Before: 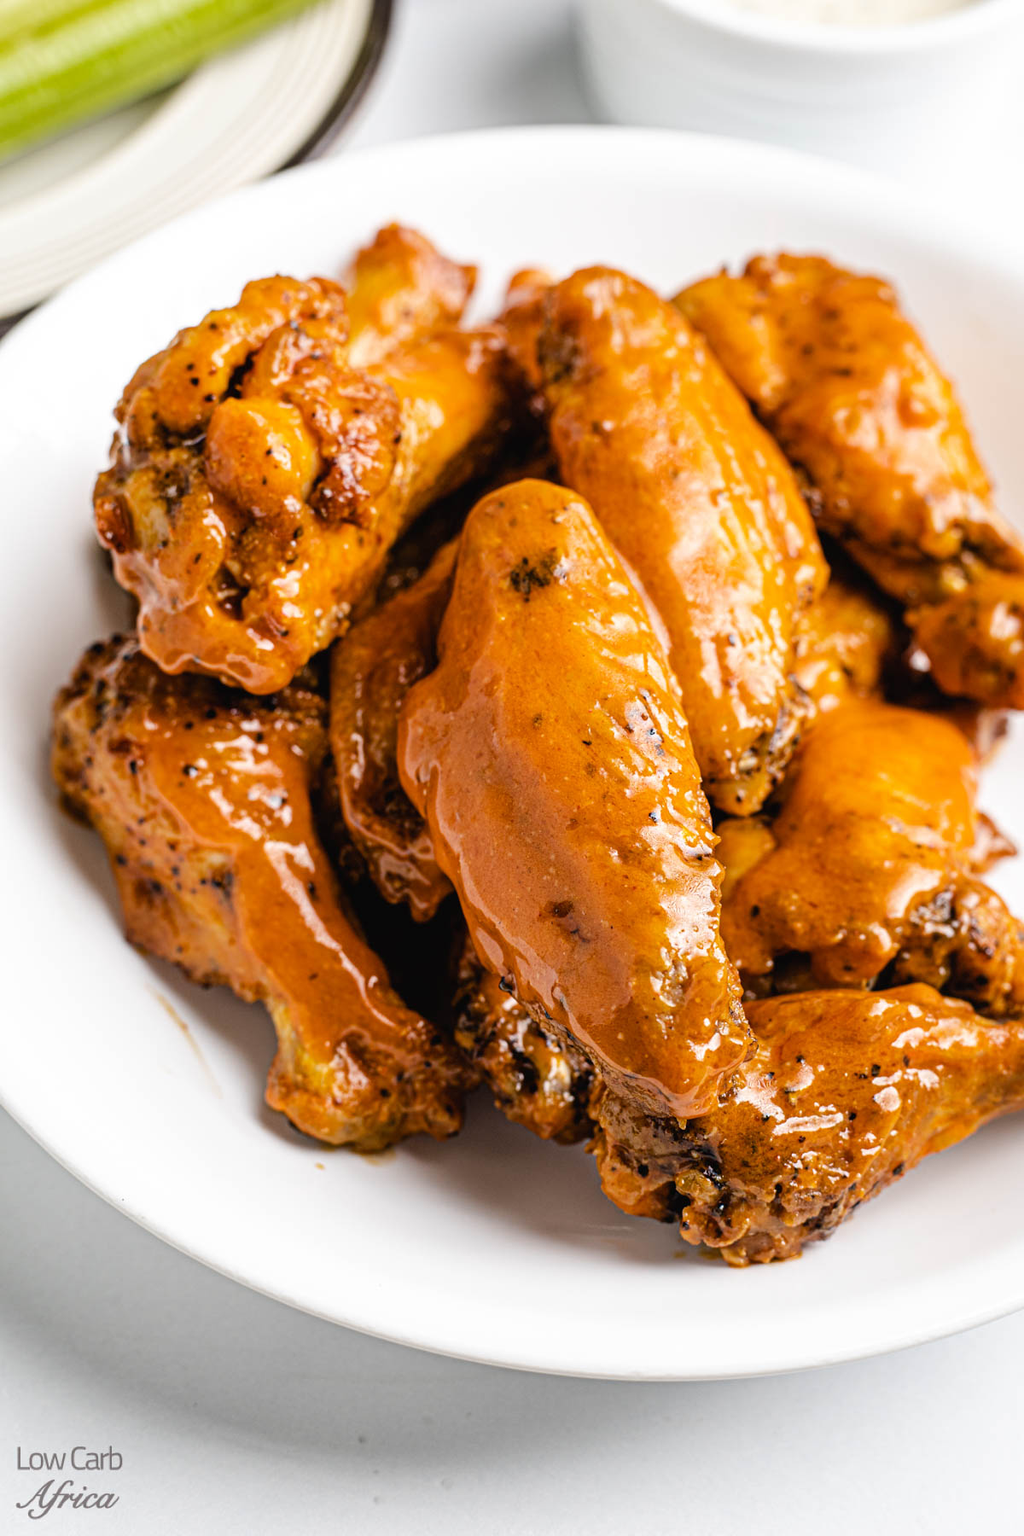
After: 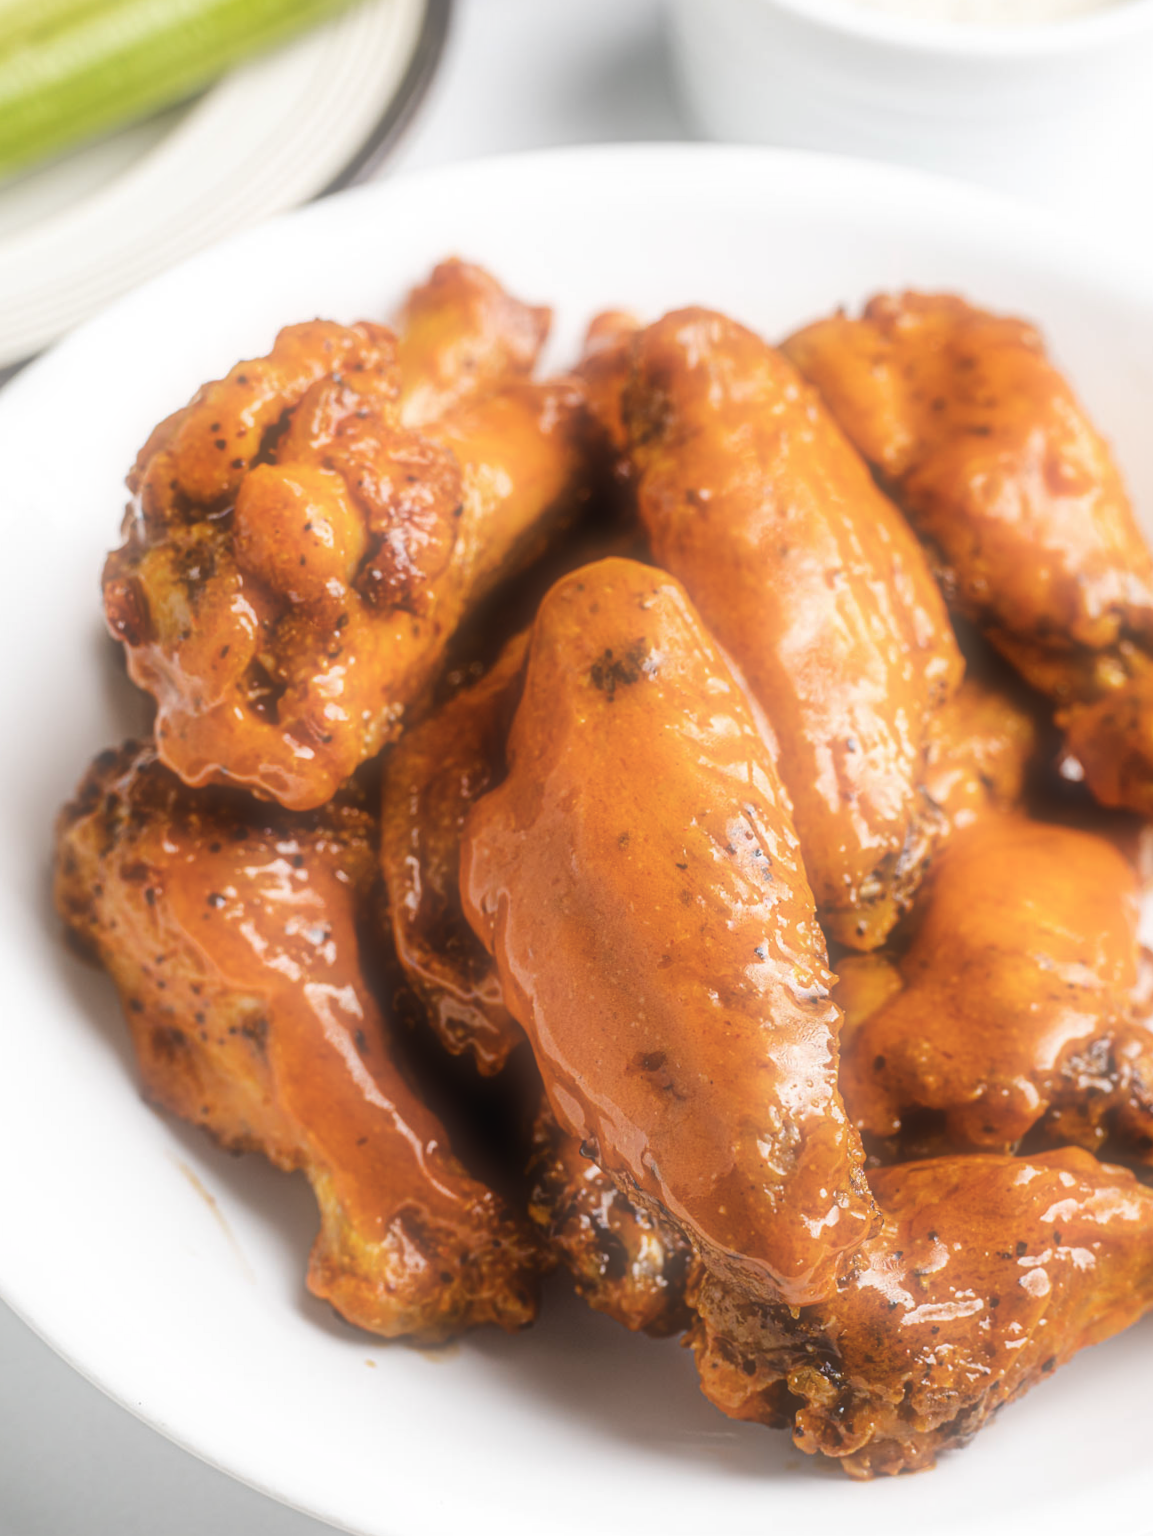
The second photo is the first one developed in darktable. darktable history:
soften: size 60.24%, saturation 65.46%, brightness 0.506 EV, mix 25.7%
crop and rotate: angle 0.2°, left 0.275%, right 3.127%, bottom 14.18%
